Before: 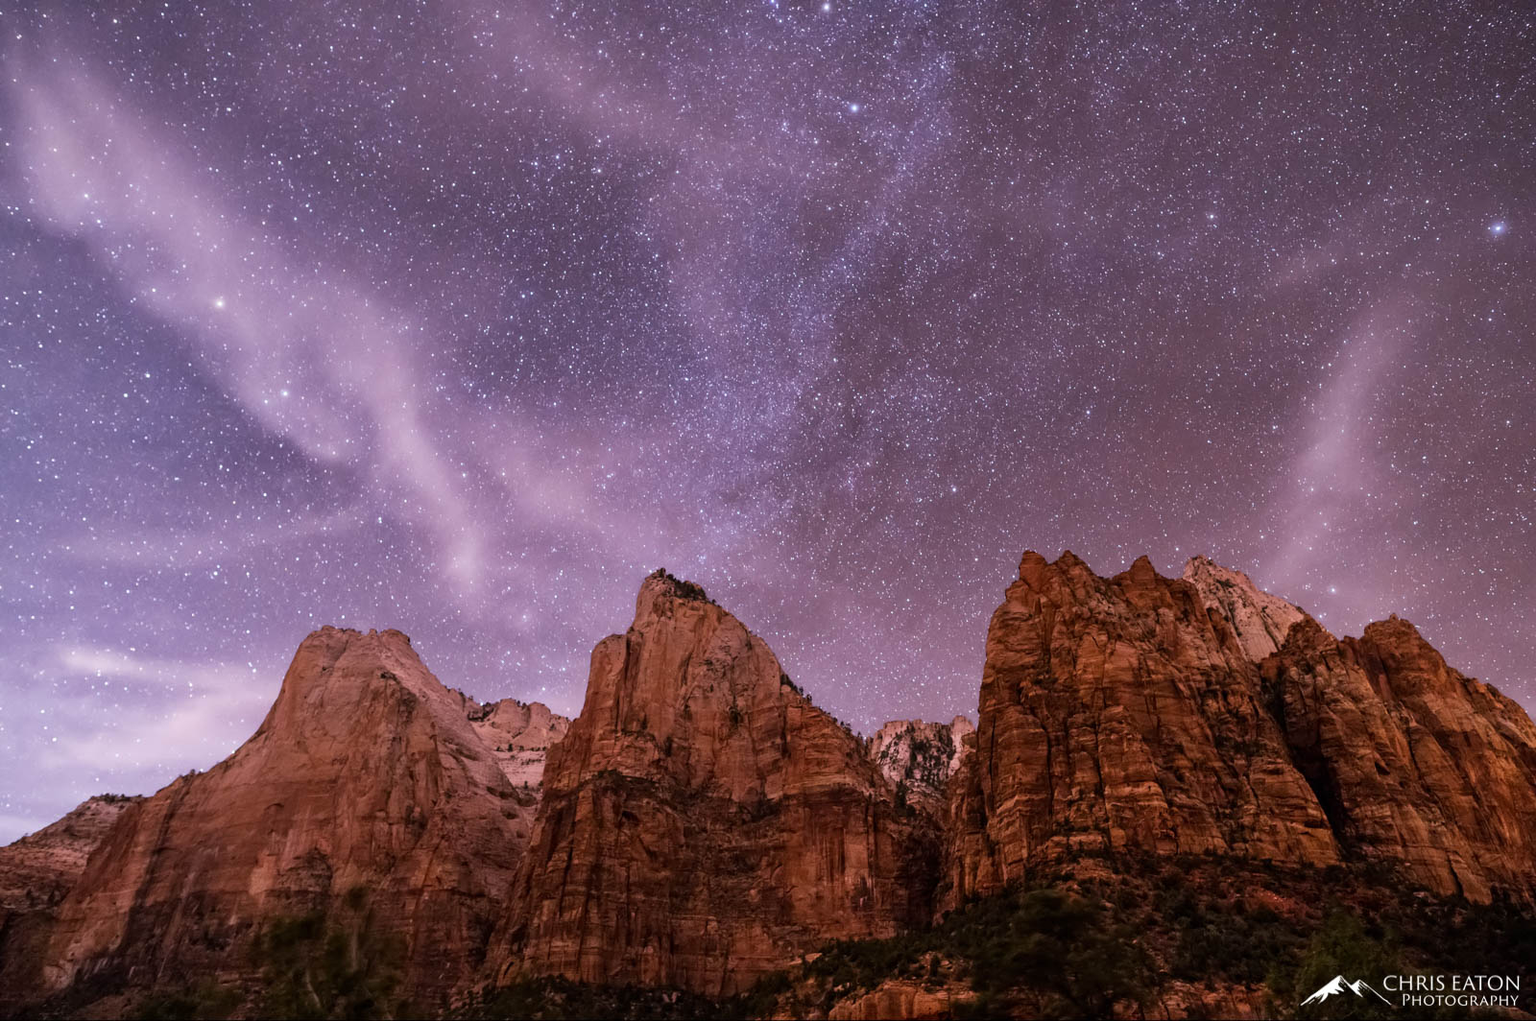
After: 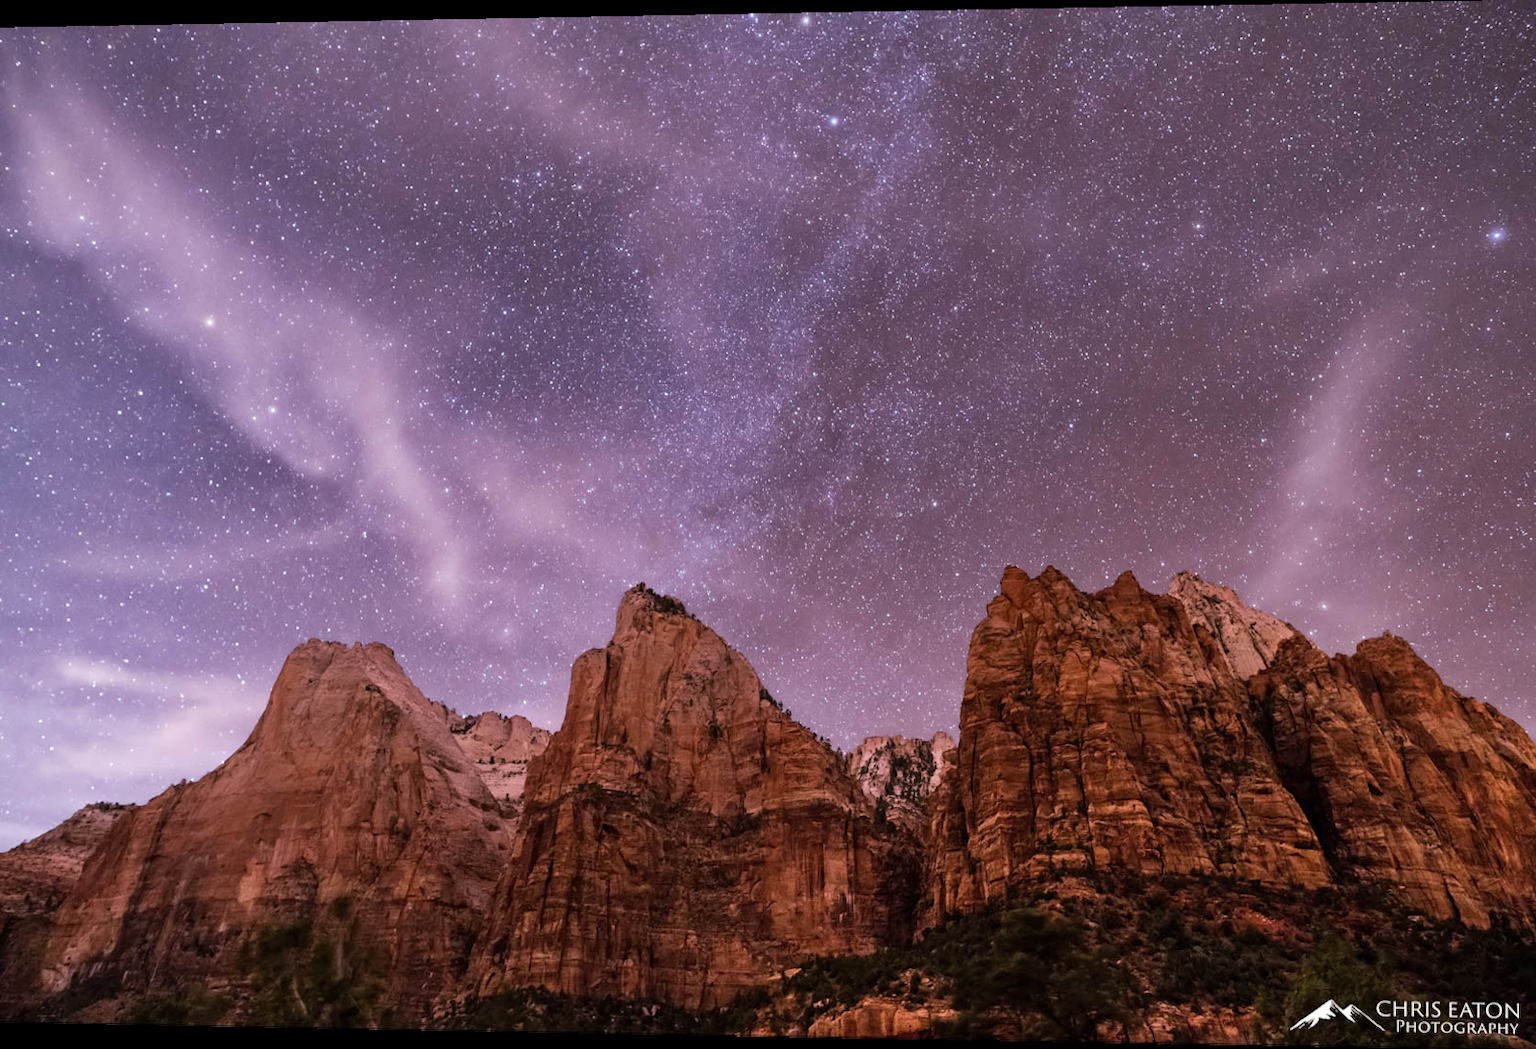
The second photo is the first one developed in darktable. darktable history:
shadows and highlights: shadows 32, highlights -32, soften with gaussian
tone equalizer: on, module defaults
rotate and perspective: lens shift (horizontal) -0.055, automatic cropping off
